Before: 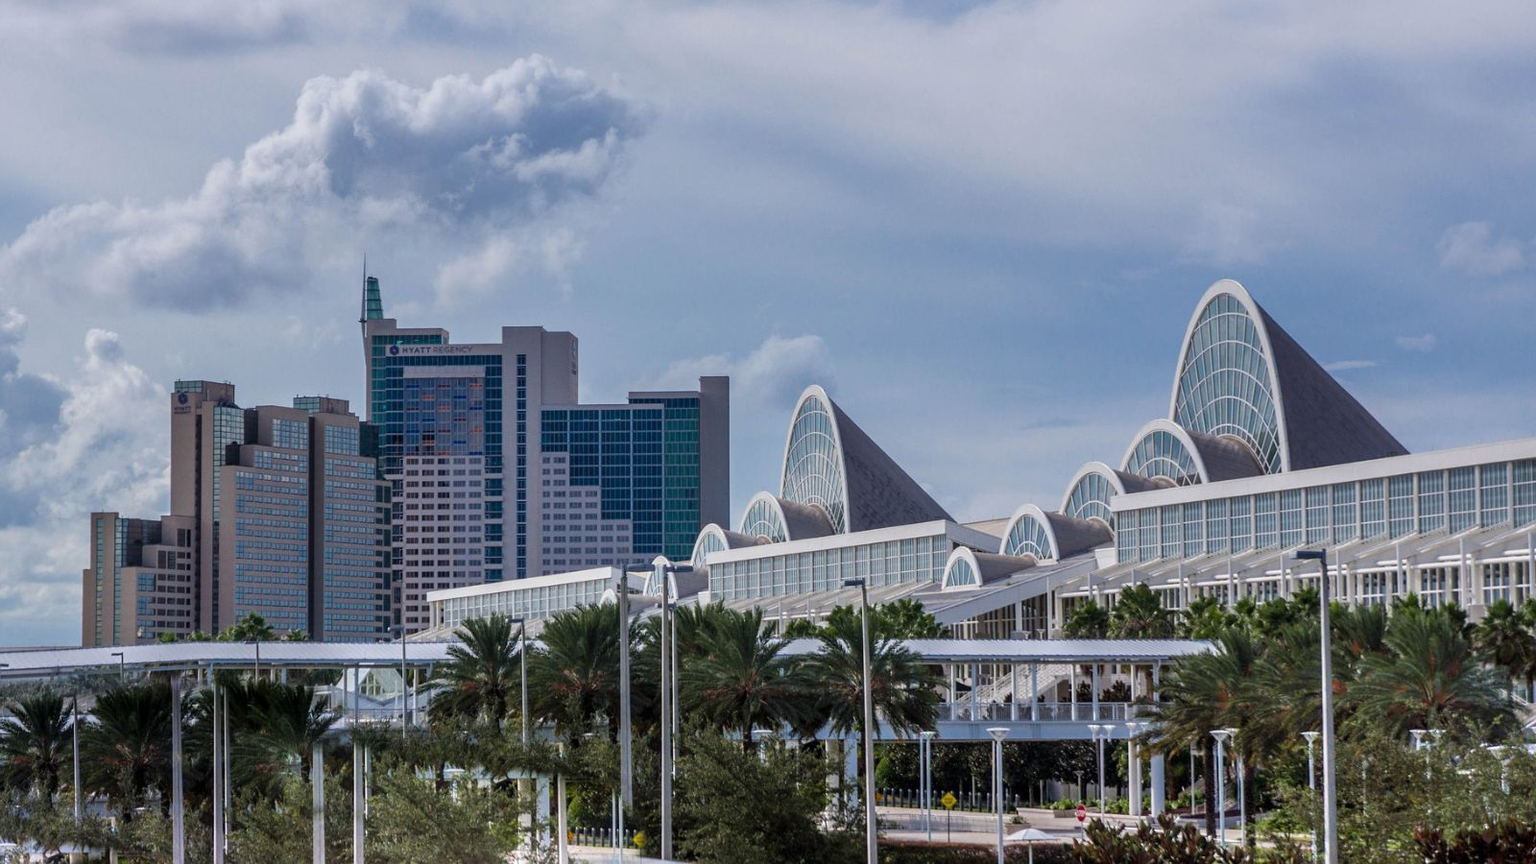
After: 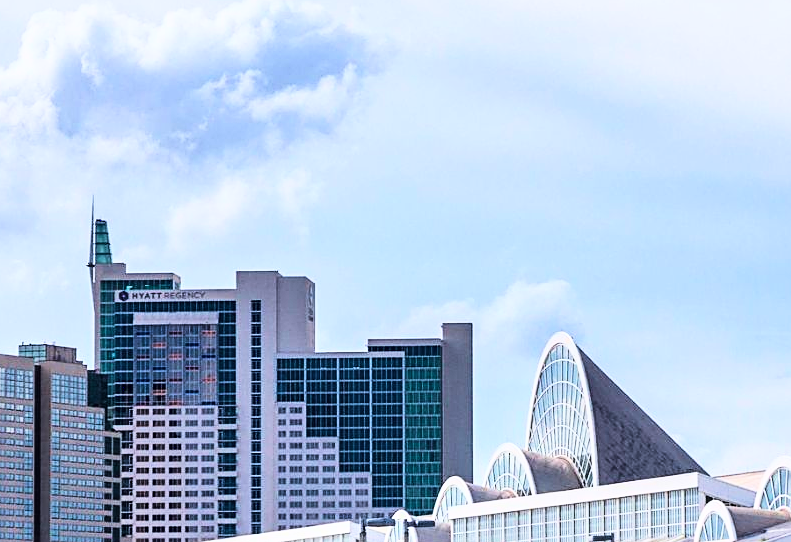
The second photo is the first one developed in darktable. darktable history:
base curve: curves: ch0 [(0, 0) (0.007, 0.004) (0.027, 0.03) (0.046, 0.07) (0.207, 0.54) (0.442, 0.872) (0.673, 0.972) (1, 1)]
crop: left 17.961%, top 7.707%, right 32.583%, bottom 32.048%
sharpen: on, module defaults
velvia: on, module defaults
